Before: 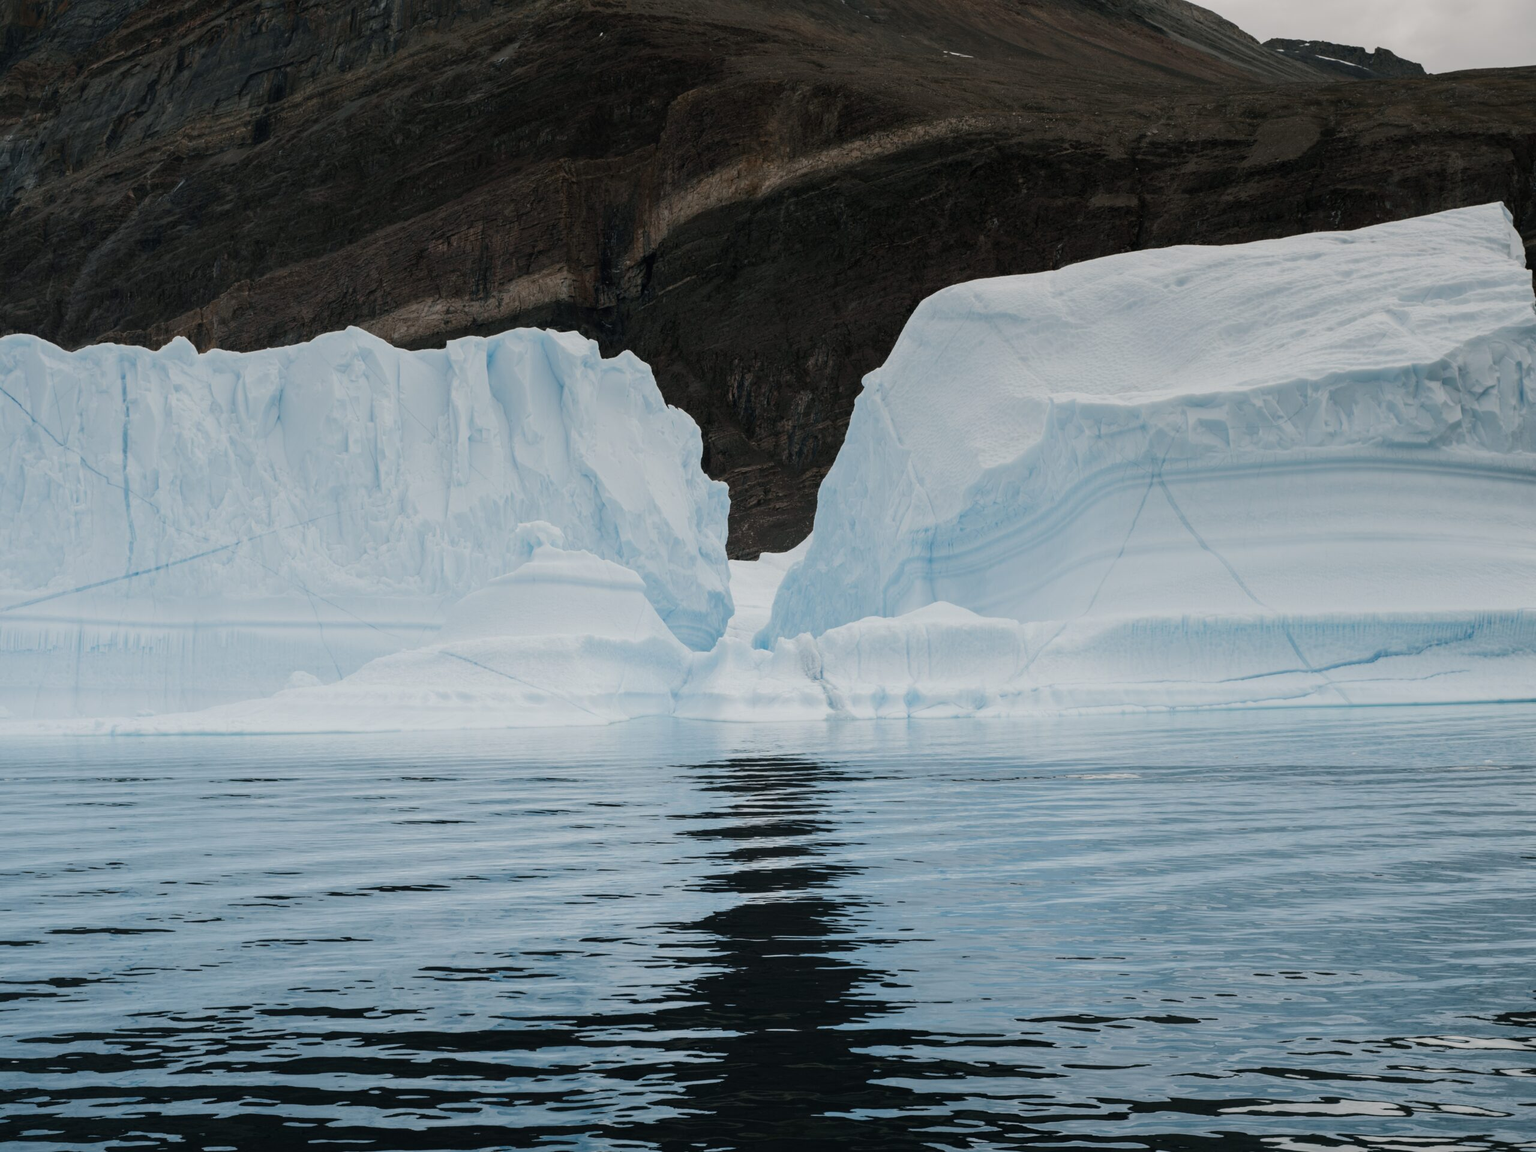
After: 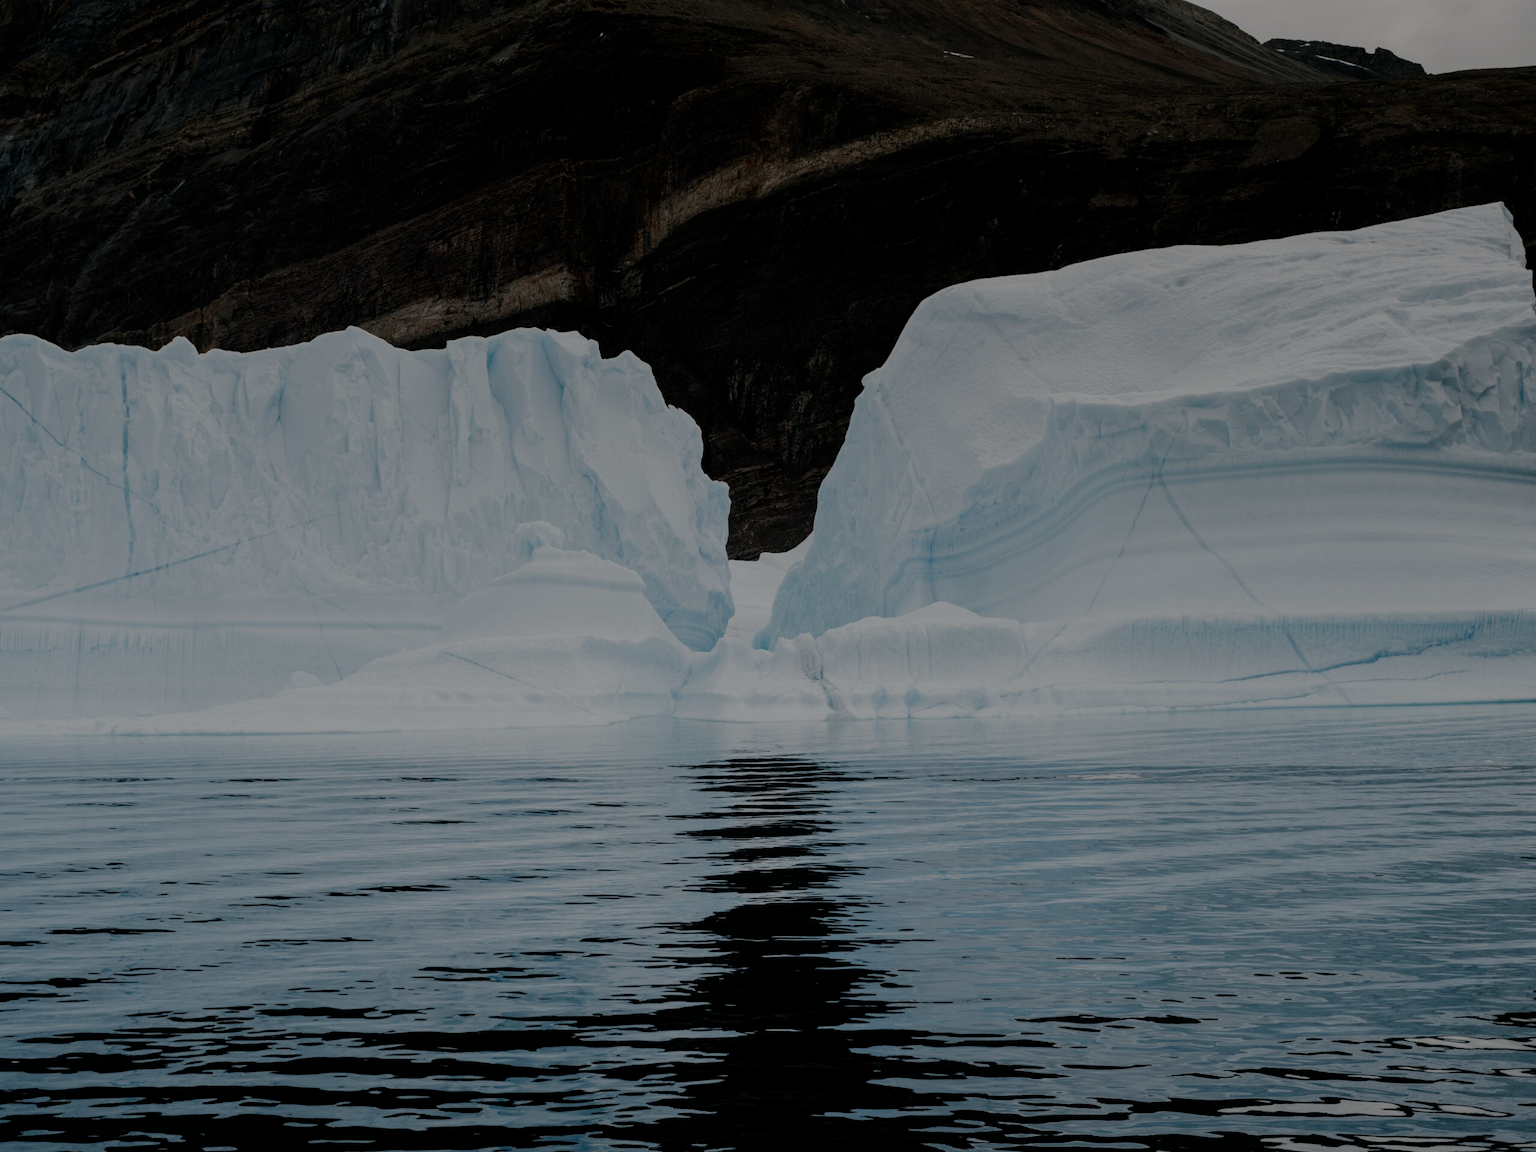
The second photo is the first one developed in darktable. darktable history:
filmic rgb: middle gray luminance 30%, black relative exposure -9 EV, white relative exposure 7 EV, threshold 6 EV, target black luminance 0%, hardness 2.94, latitude 2.04%, contrast 0.963, highlights saturation mix 5%, shadows ↔ highlights balance 12.16%, add noise in highlights 0, preserve chrominance no, color science v3 (2019), use custom middle-gray values true, iterations of high-quality reconstruction 0, contrast in highlights soft, enable highlight reconstruction true
tone curve: curves: ch0 [(0, 0) (0.405, 0.351) (1, 1)]
